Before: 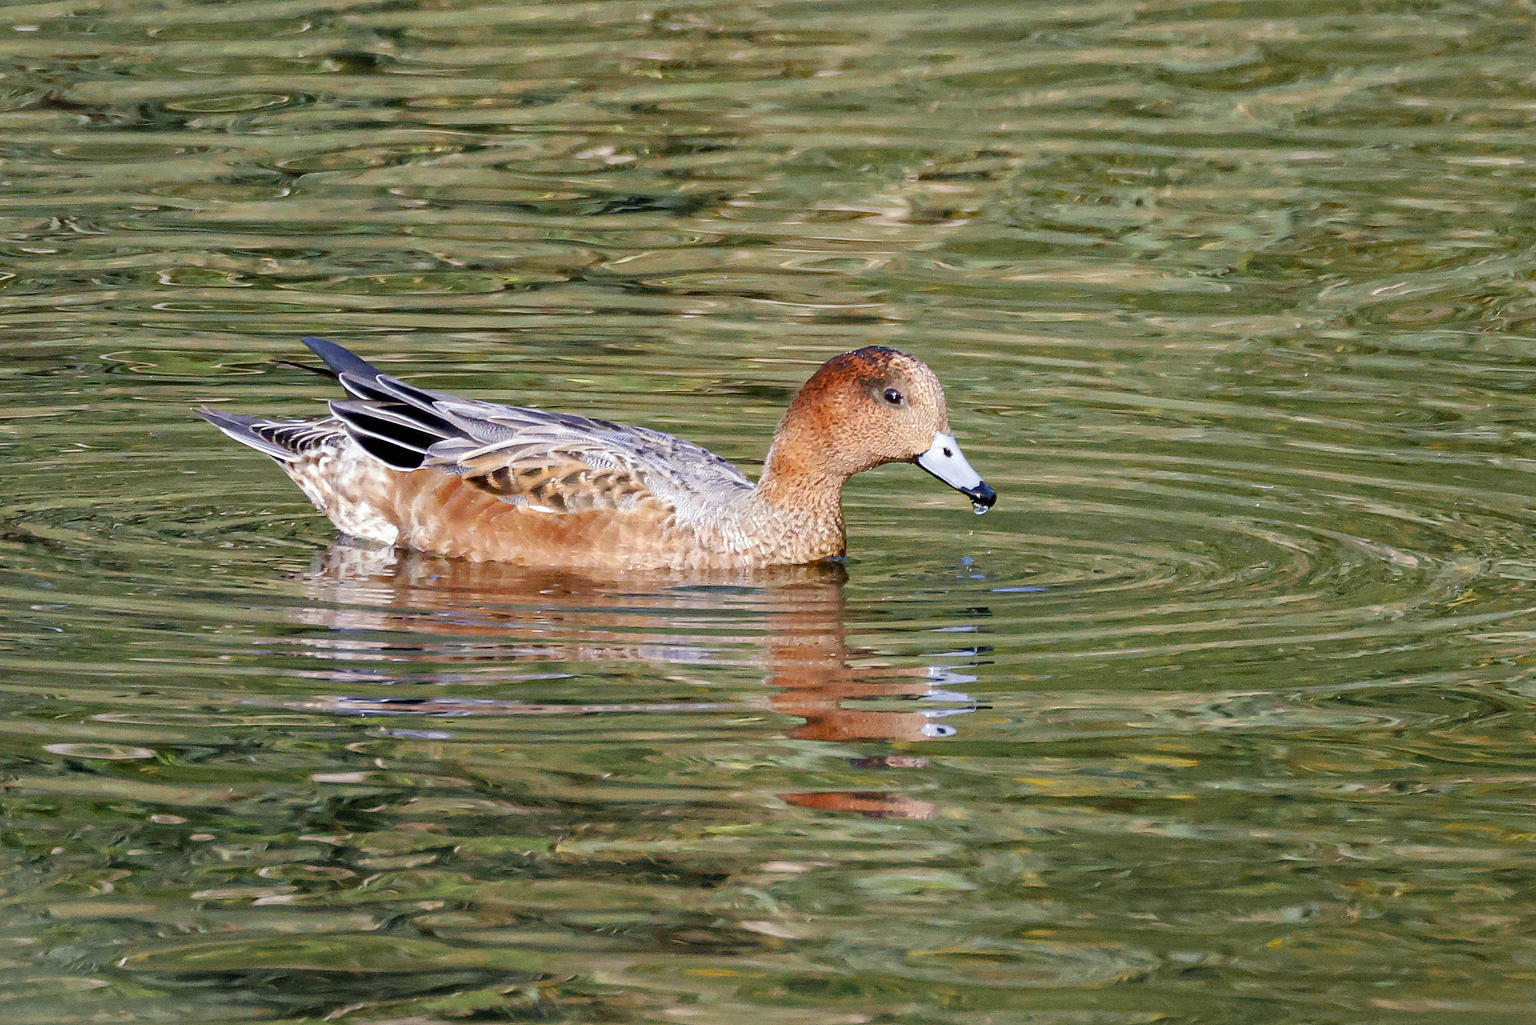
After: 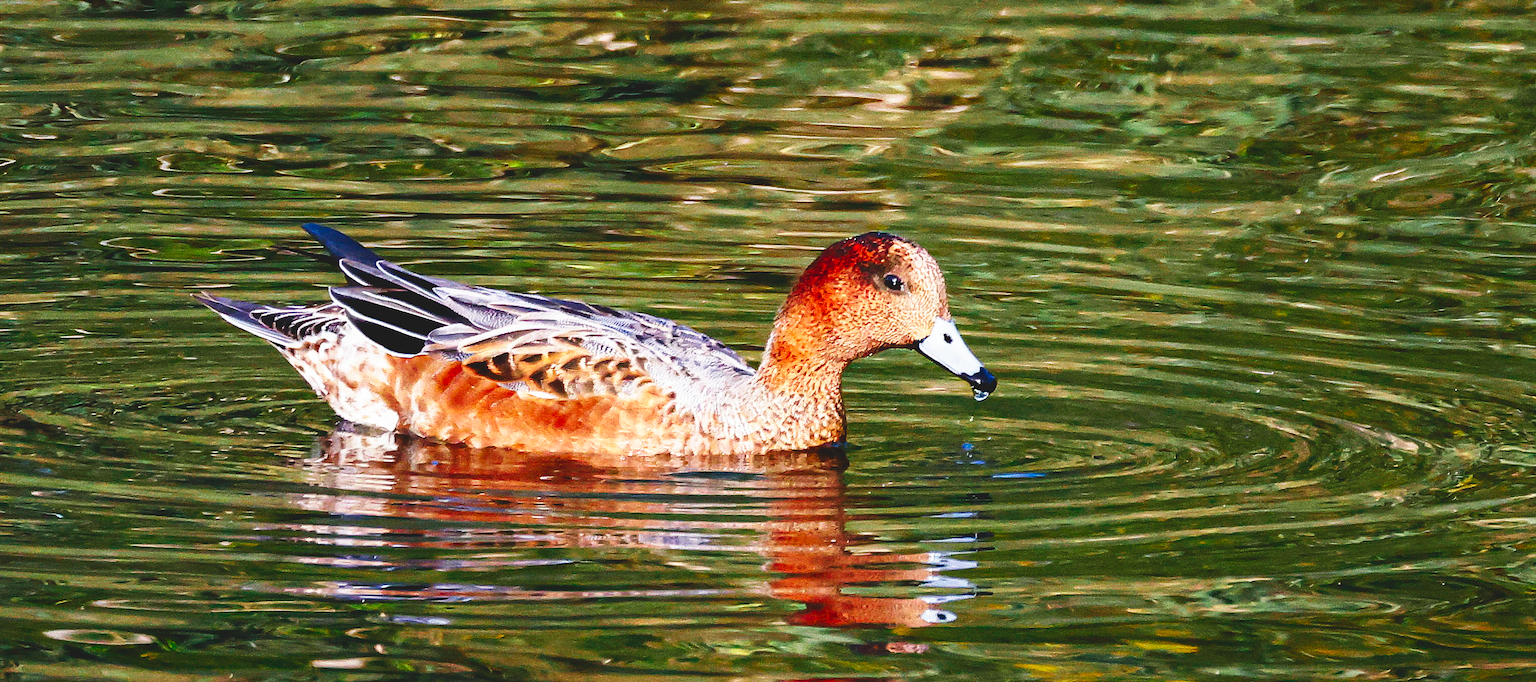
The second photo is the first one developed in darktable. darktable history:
base curve: curves: ch0 [(0, 0.036) (0.007, 0.037) (0.604, 0.887) (1, 1)], preserve colors none
contrast brightness saturation: brightness -0.25, saturation 0.2
crop: top 11.166%, bottom 22.168%
